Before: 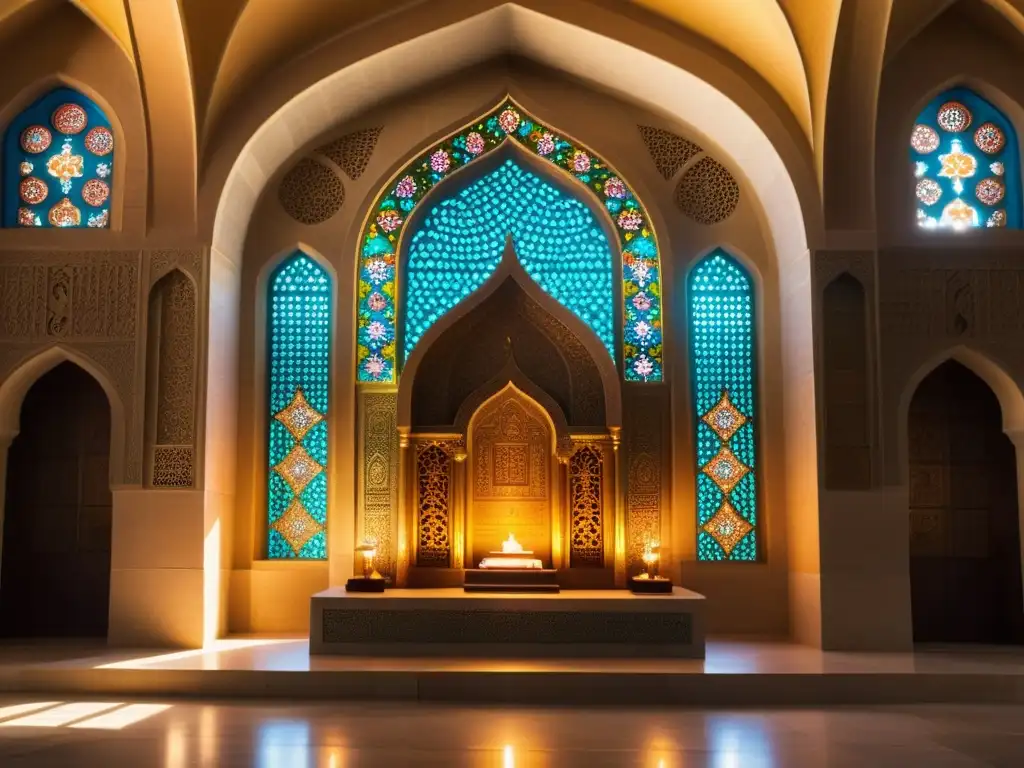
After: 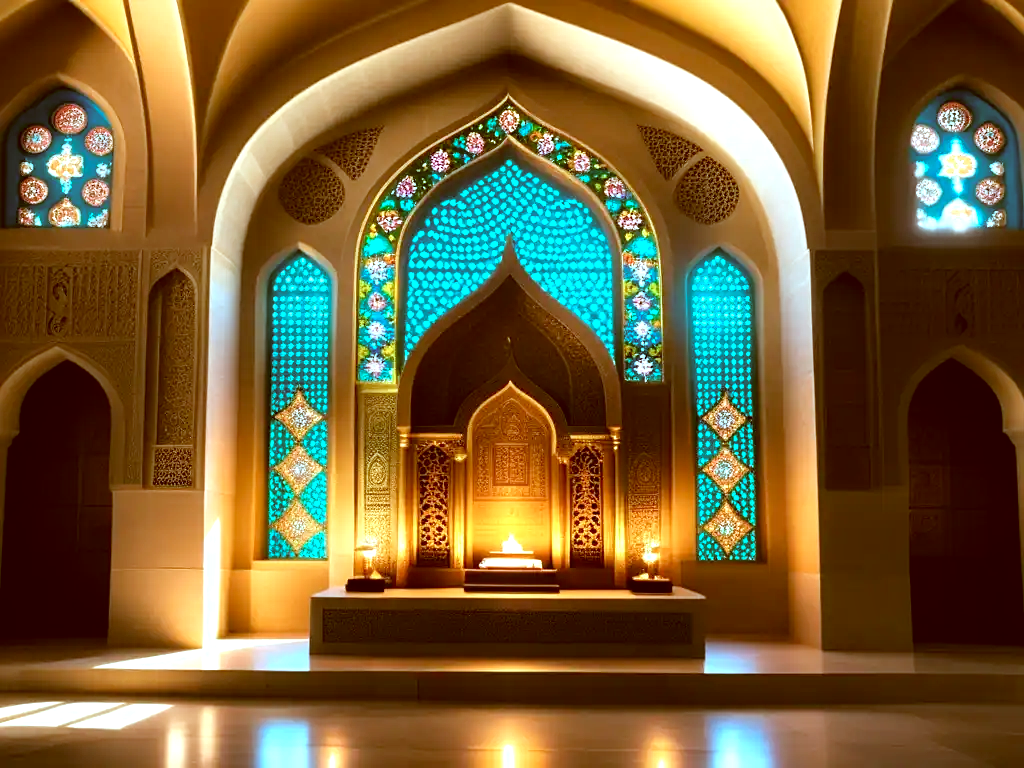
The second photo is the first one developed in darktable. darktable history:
tone equalizer: -8 EV -0.717 EV, -7 EV -0.712 EV, -6 EV -0.578 EV, -5 EV -0.389 EV, -3 EV 0.378 EV, -2 EV 0.6 EV, -1 EV 0.689 EV, +0 EV 0.781 EV
color correction: highlights a* -14.32, highlights b* -16.09, shadows a* 10.73, shadows b* 29.65
sharpen: amount 0.215
